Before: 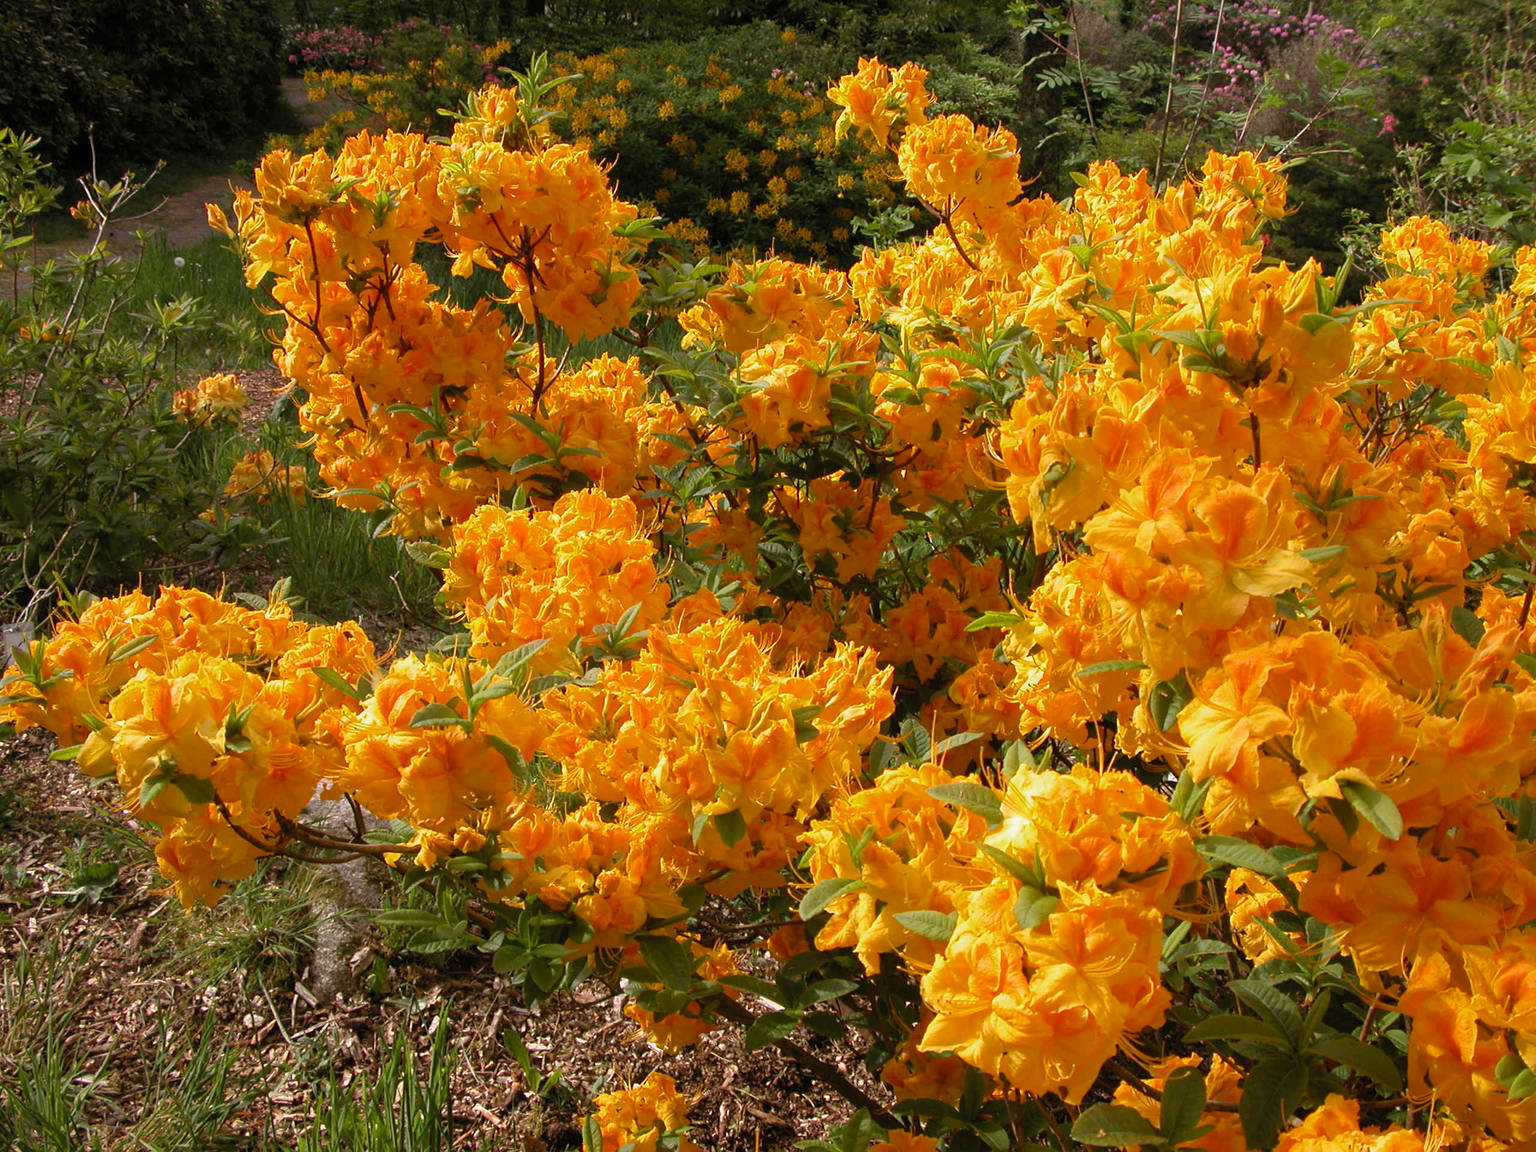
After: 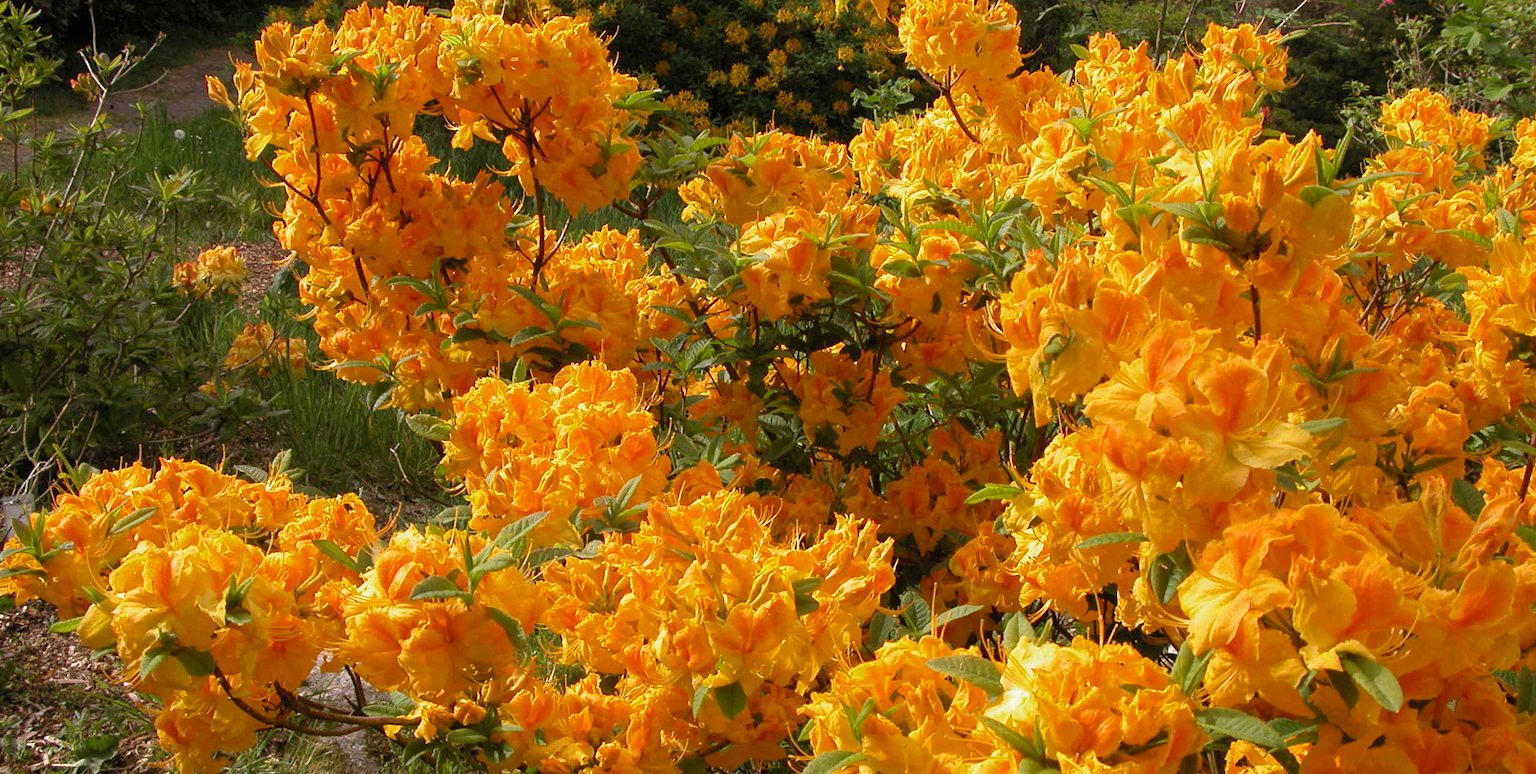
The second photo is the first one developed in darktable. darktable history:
crop: top 11.132%, bottom 21.652%
